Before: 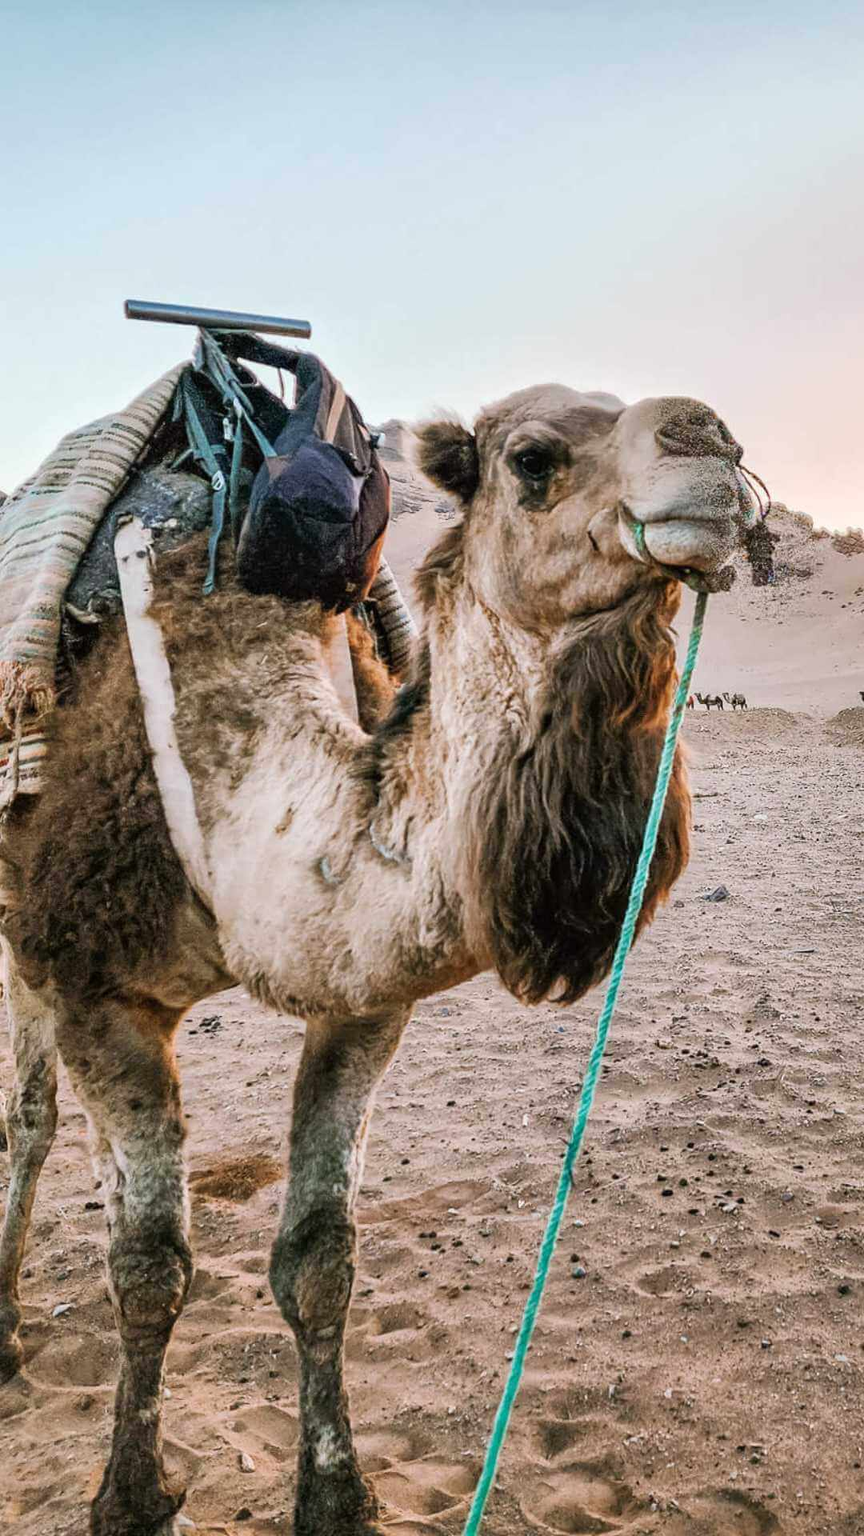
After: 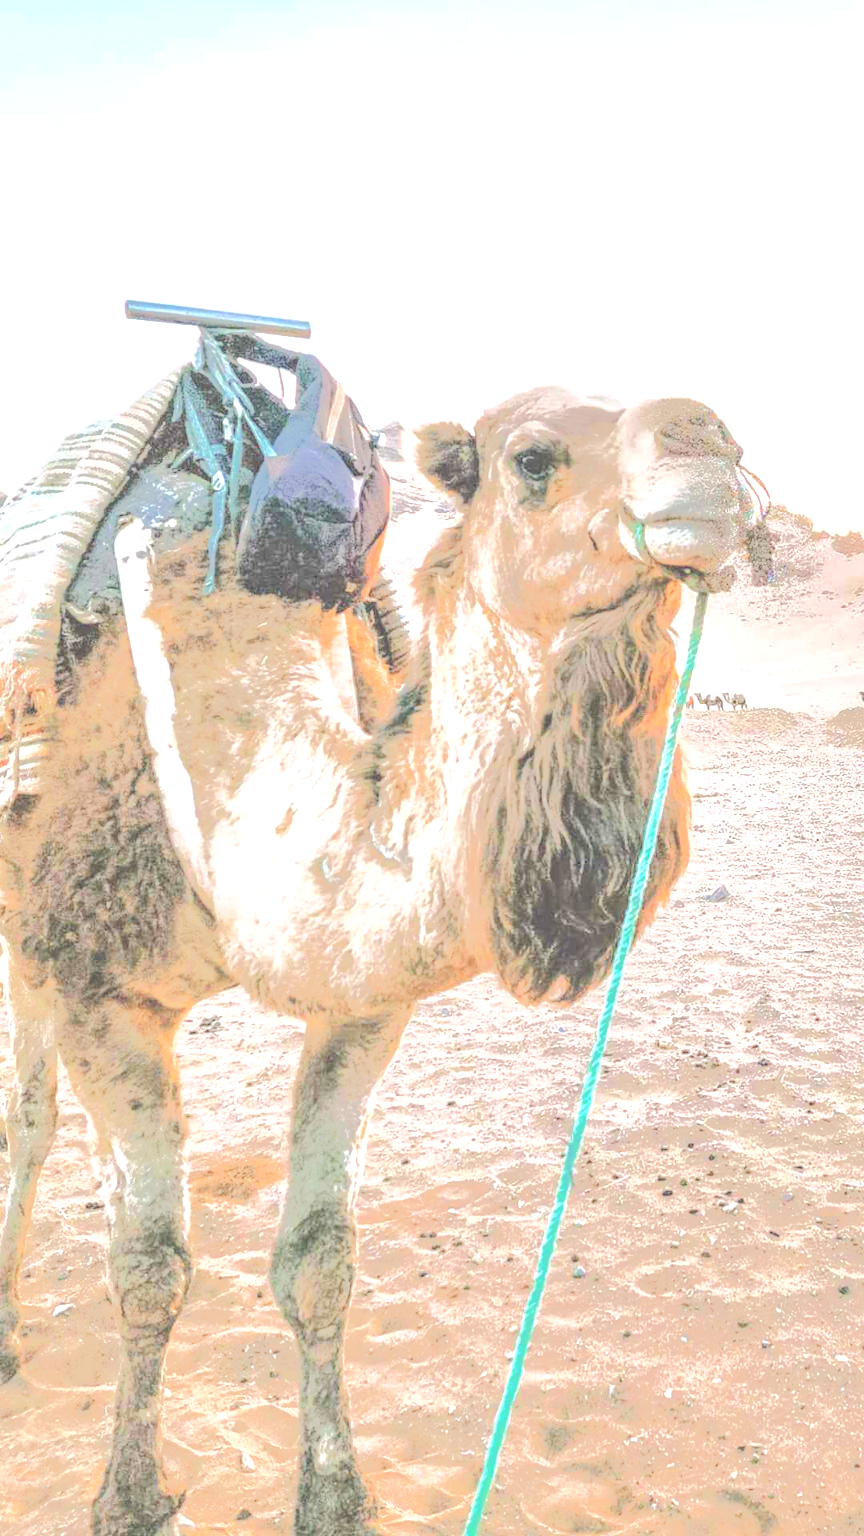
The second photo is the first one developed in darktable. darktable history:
tone curve: curves: ch0 [(0, 0) (0.003, 0.437) (0.011, 0.438) (0.025, 0.441) (0.044, 0.441) (0.069, 0.441) (0.1, 0.444) (0.136, 0.447) (0.177, 0.452) (0.224, 0.457) (0.277, 0.466) (0.335, 0.485) (0.399, 0.514) (0.468, 0.558) (0.543, 0.616) (0.623, 0.686) (0.709, 0.76) (0.801, 0.803) (0.898, 0.825) (1, 1)]
contrast brightness saturation: brightness 0.984
exposure: exposure 1.001 EV, compensate highlight preservation false
local contrast: detail 130%
